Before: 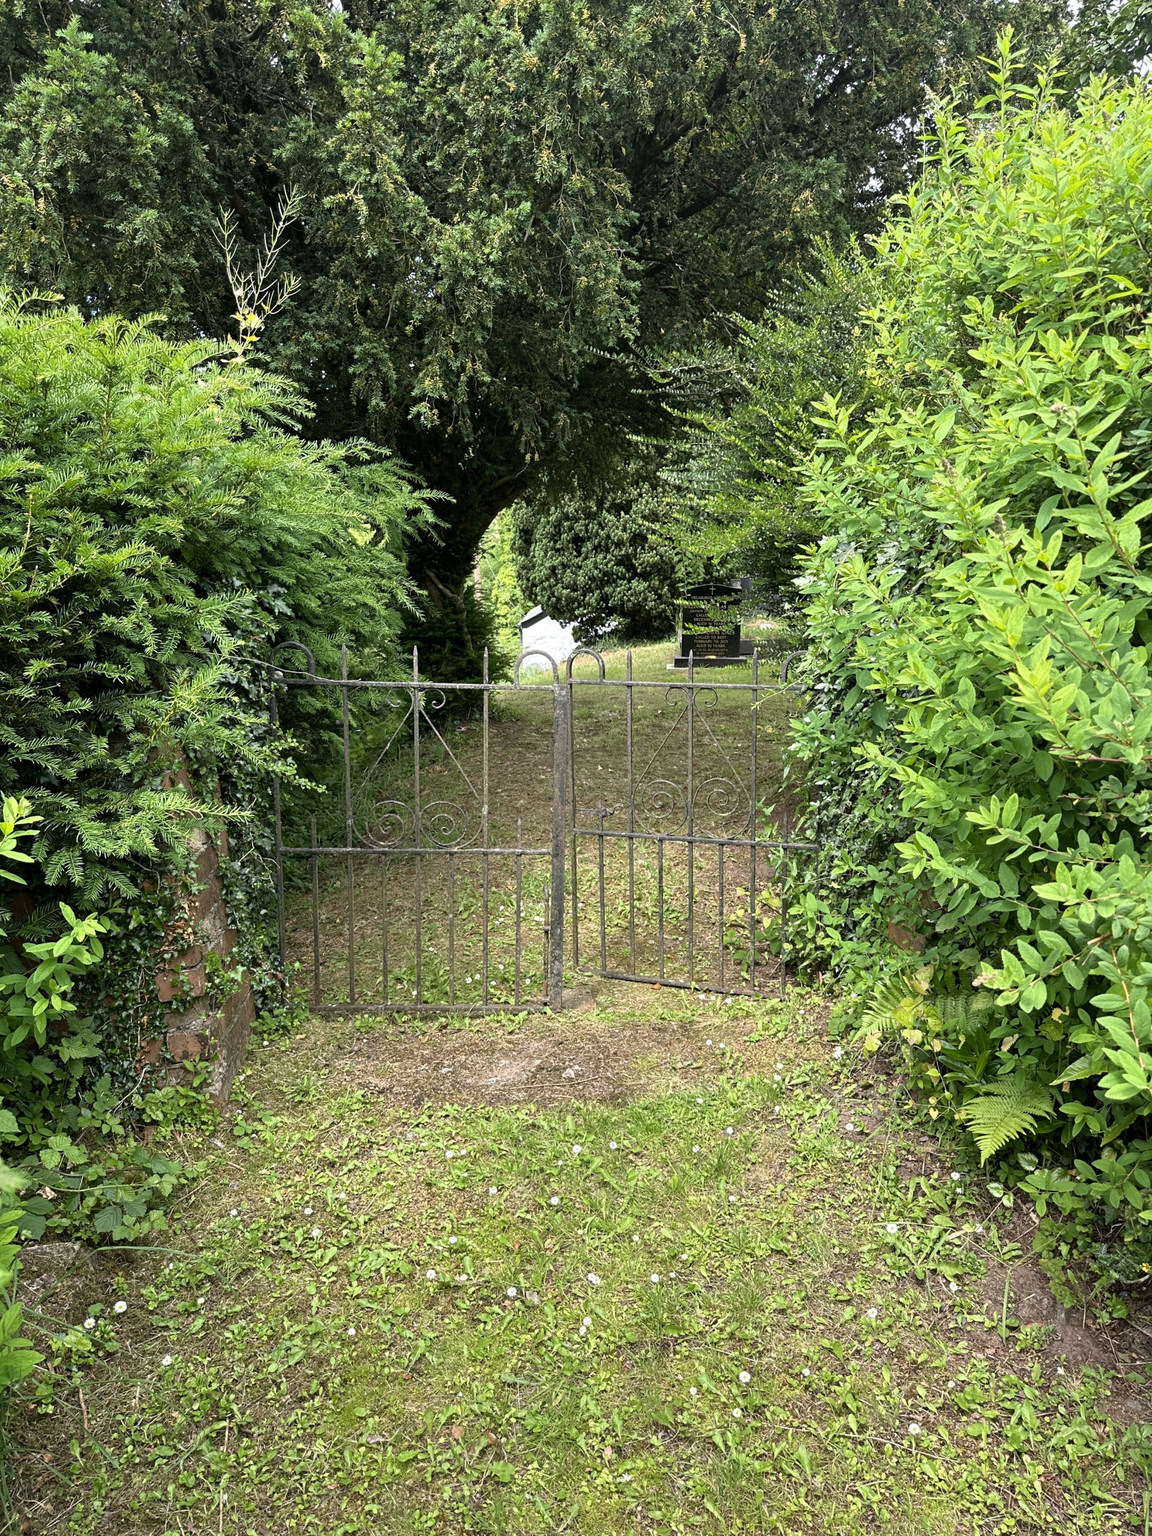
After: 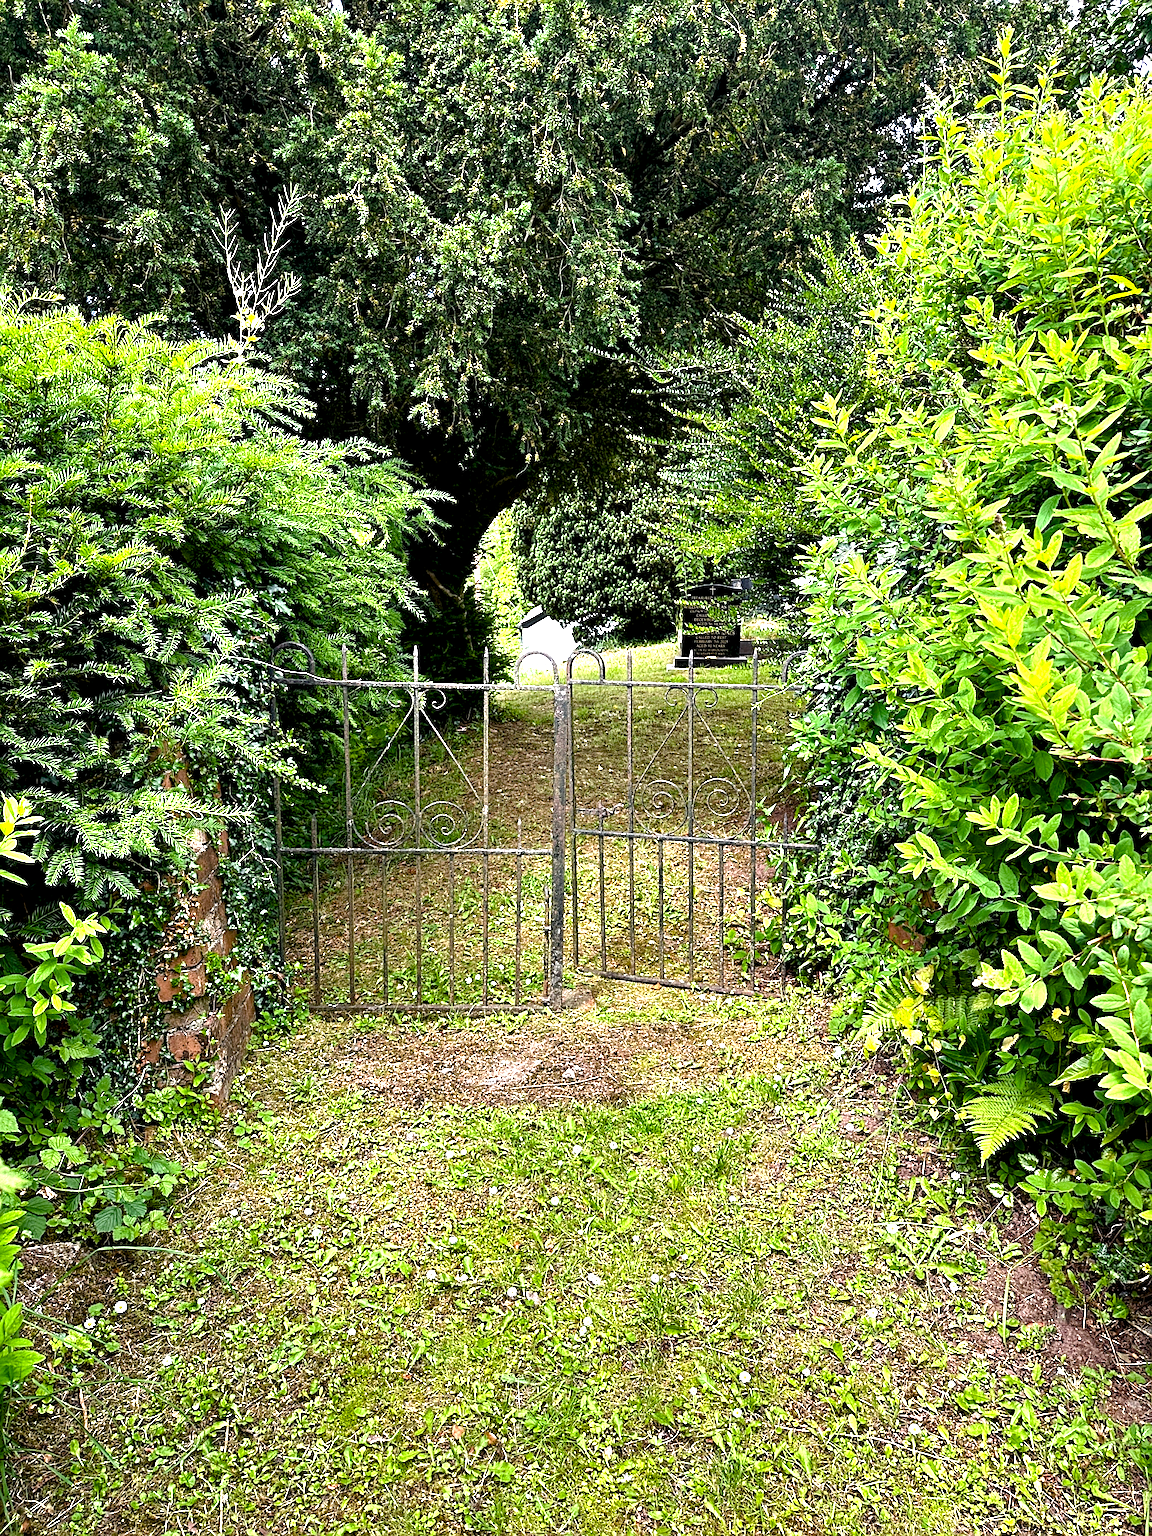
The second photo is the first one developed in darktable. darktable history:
color balance rgb: perceptual saturation grading › global saturation 20.259%, perceptual saturation grading › highlights -19.824%, perceptual saturation grading › shadows 29.654%, perceptual brilliance grading › global brilliance 10.773%, global vibrance 20%
contrast equalizer: y [[0.6 ×6], [0.55 ×6], [0 ×6], [0 ×6], [0 ×6]]
sharpen: on, module defaults
